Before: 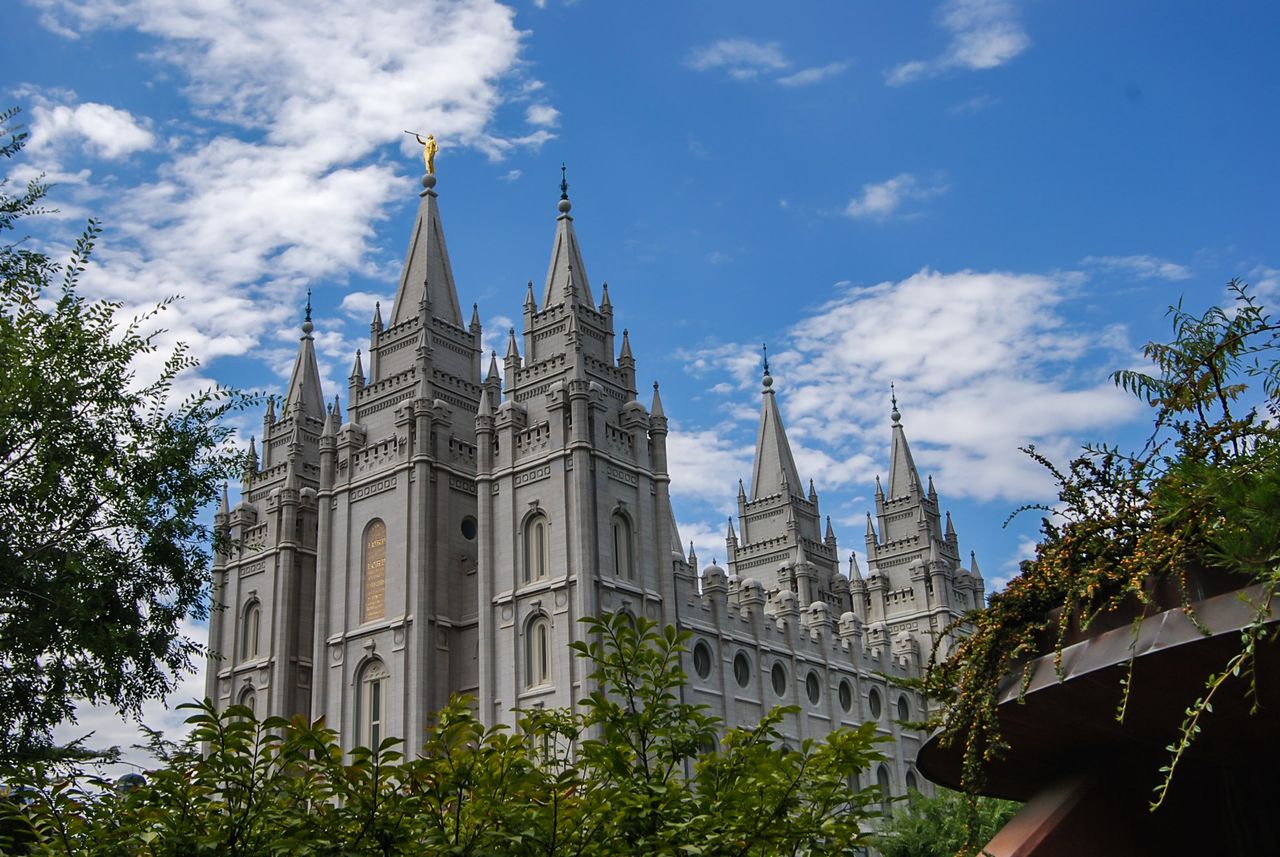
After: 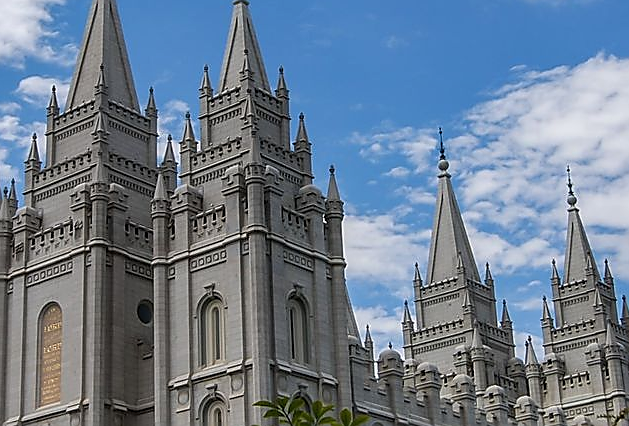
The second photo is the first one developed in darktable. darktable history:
local contrast: detail 109%
sharpen: radius 1.37, amount 1.246, threshold 0.8
crop: left 25.358%, top 25.228%, right 25.423%, bottom 25.045%
